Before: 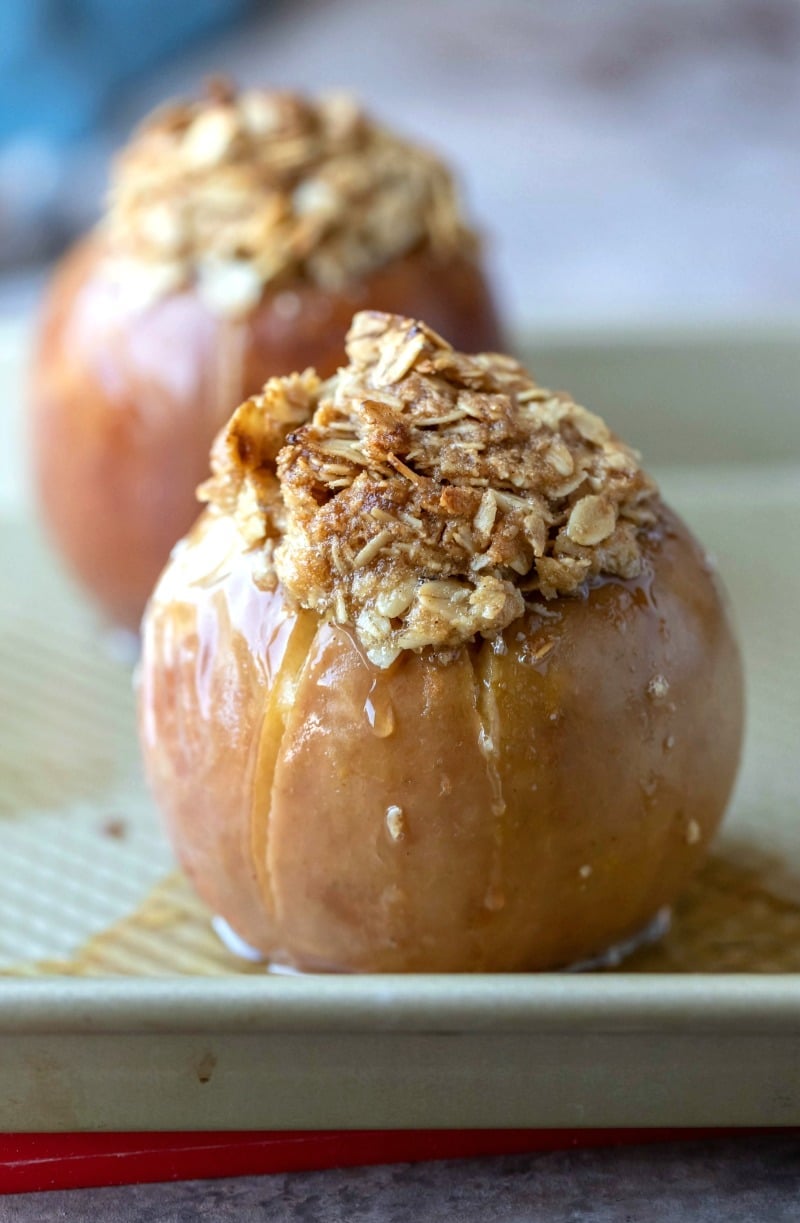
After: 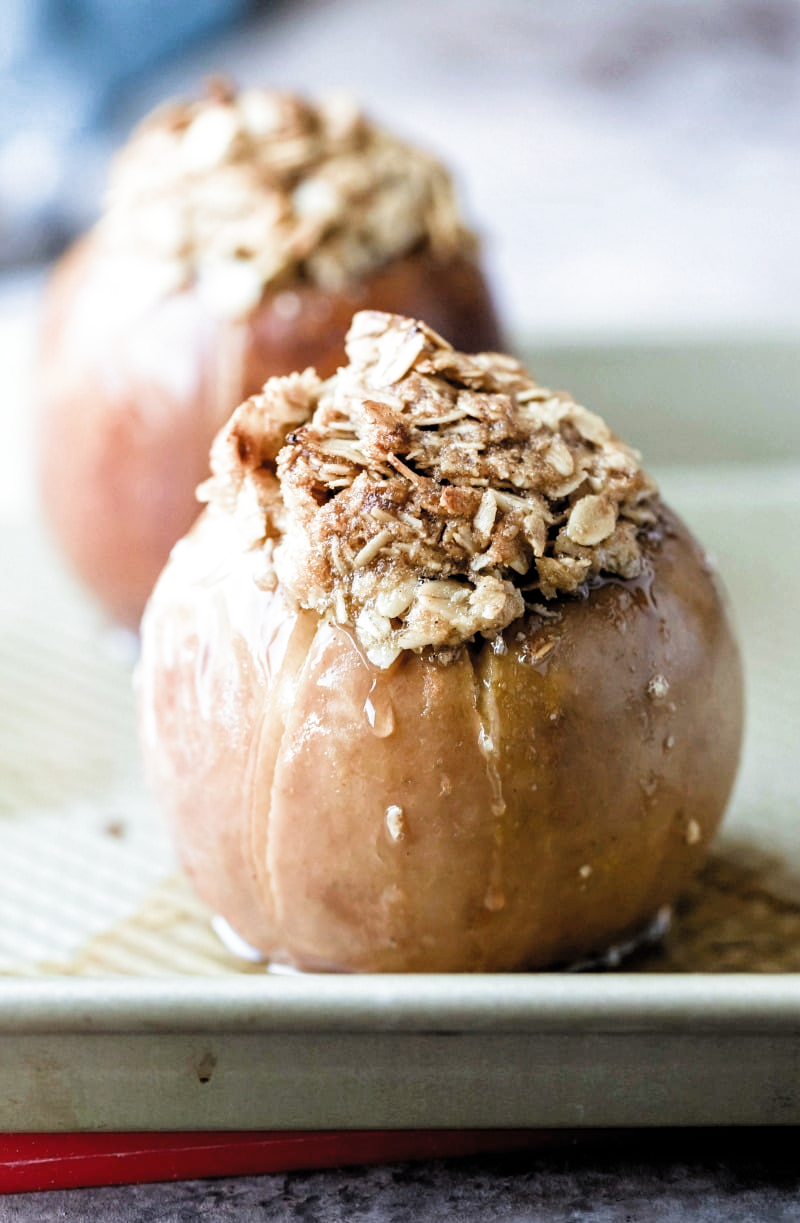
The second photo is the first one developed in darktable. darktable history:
exposure: black level correction 0.001, exposure 0.5 EV, compensate highlight preservation false
filmic rgb: black relative exposure -4.04 EV, white relative exposure 2.99 EV, hardness 2.98, contrast 1.489, add noise in highlights 0.101, color science v4 (2020), type of noise poissonian
